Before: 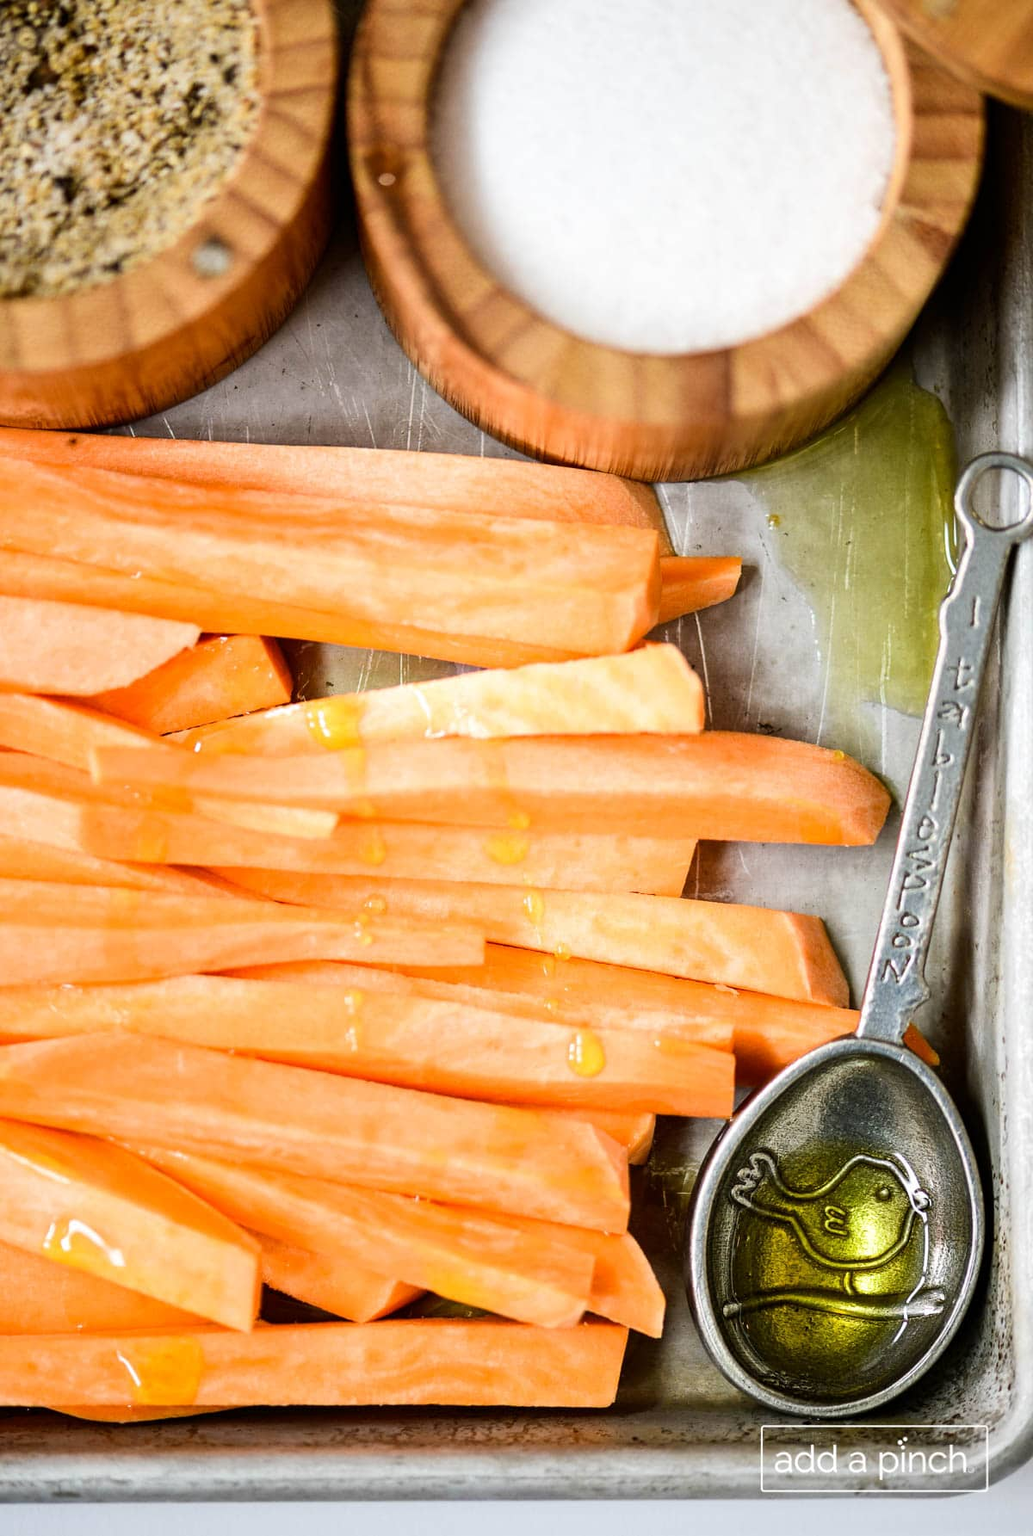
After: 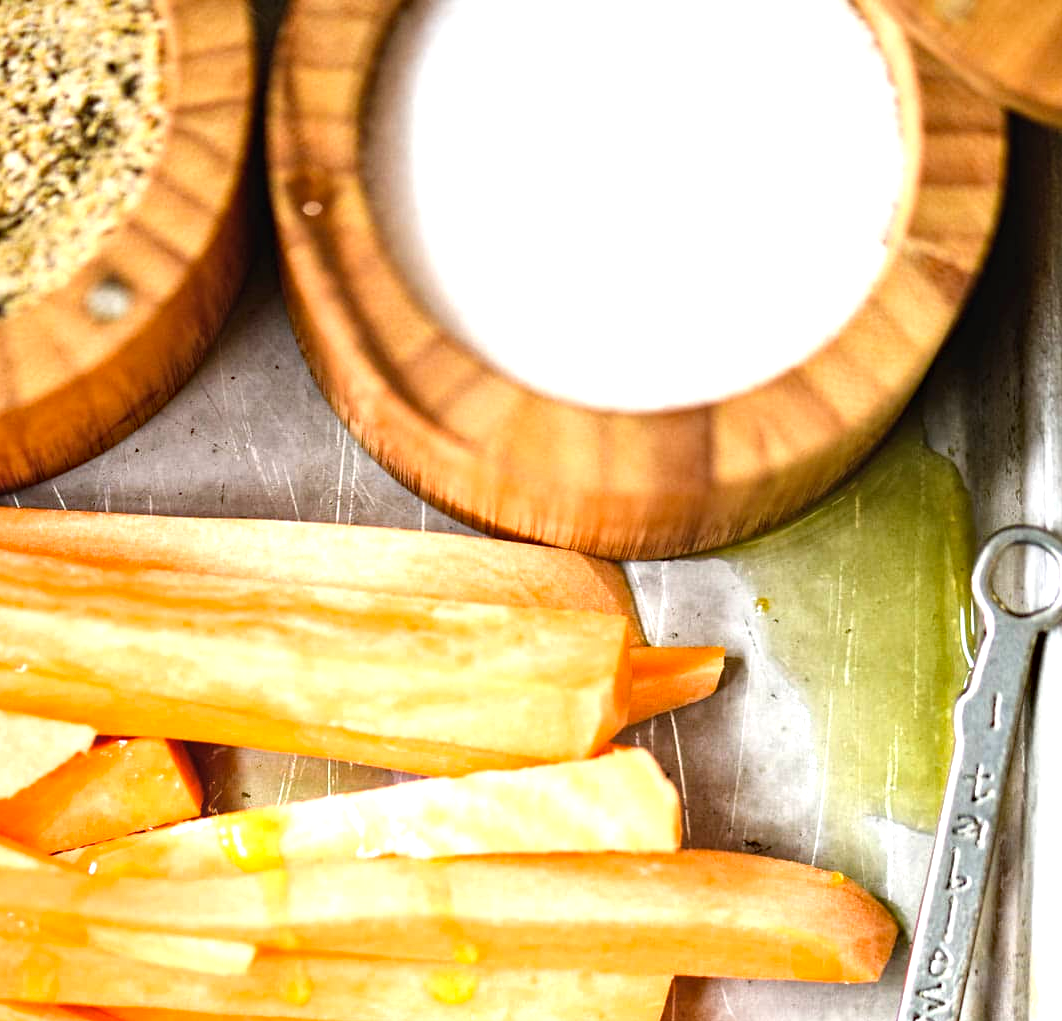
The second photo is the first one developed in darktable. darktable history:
crop and rotate: left 11.483%, bottom 42.799%
local contrast: mode bilateral grid, contrast 19, coarseness 50, detail 119%, midtone range 0.2
exposure: black level correction -0.002, exposure 0.71 EV, compensate highlight preservation false
haze removal: strength 0.289, distance 0.256, compatibility mode true, adaptive false
